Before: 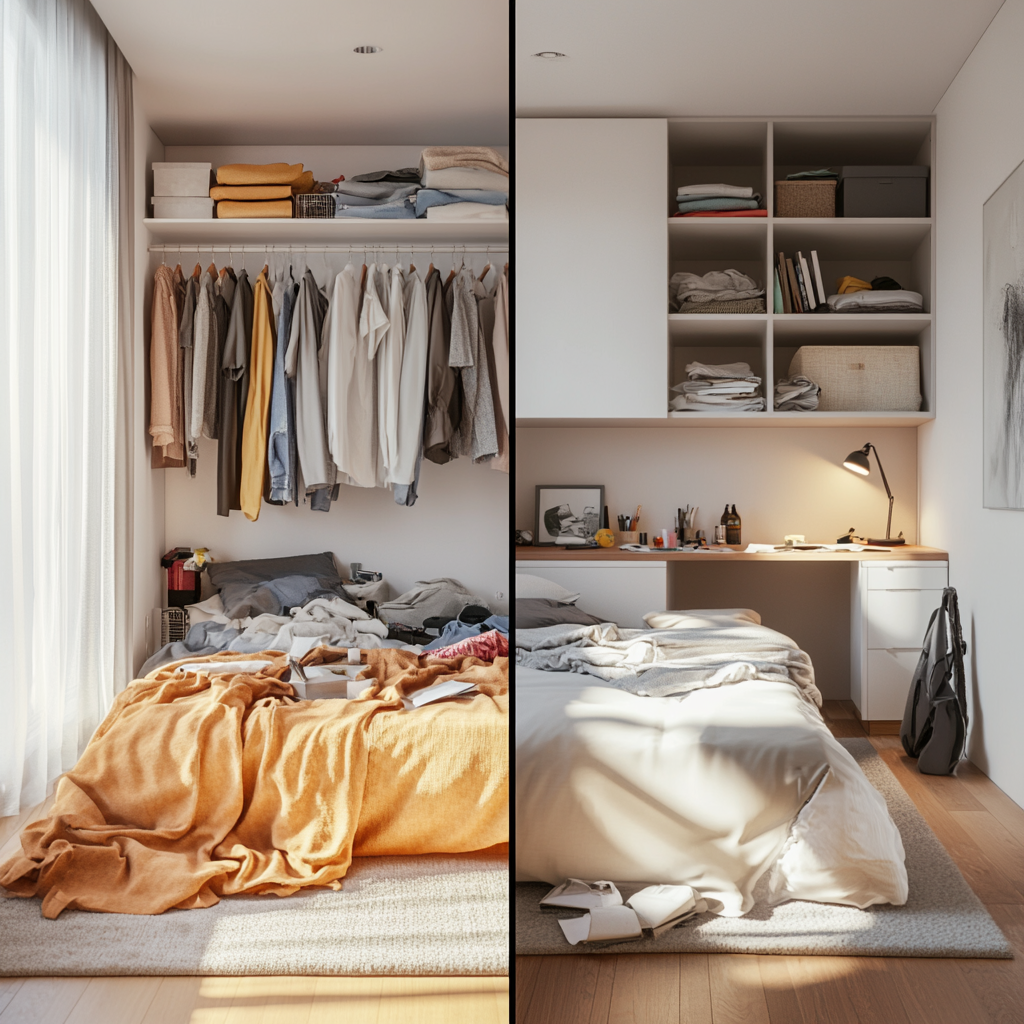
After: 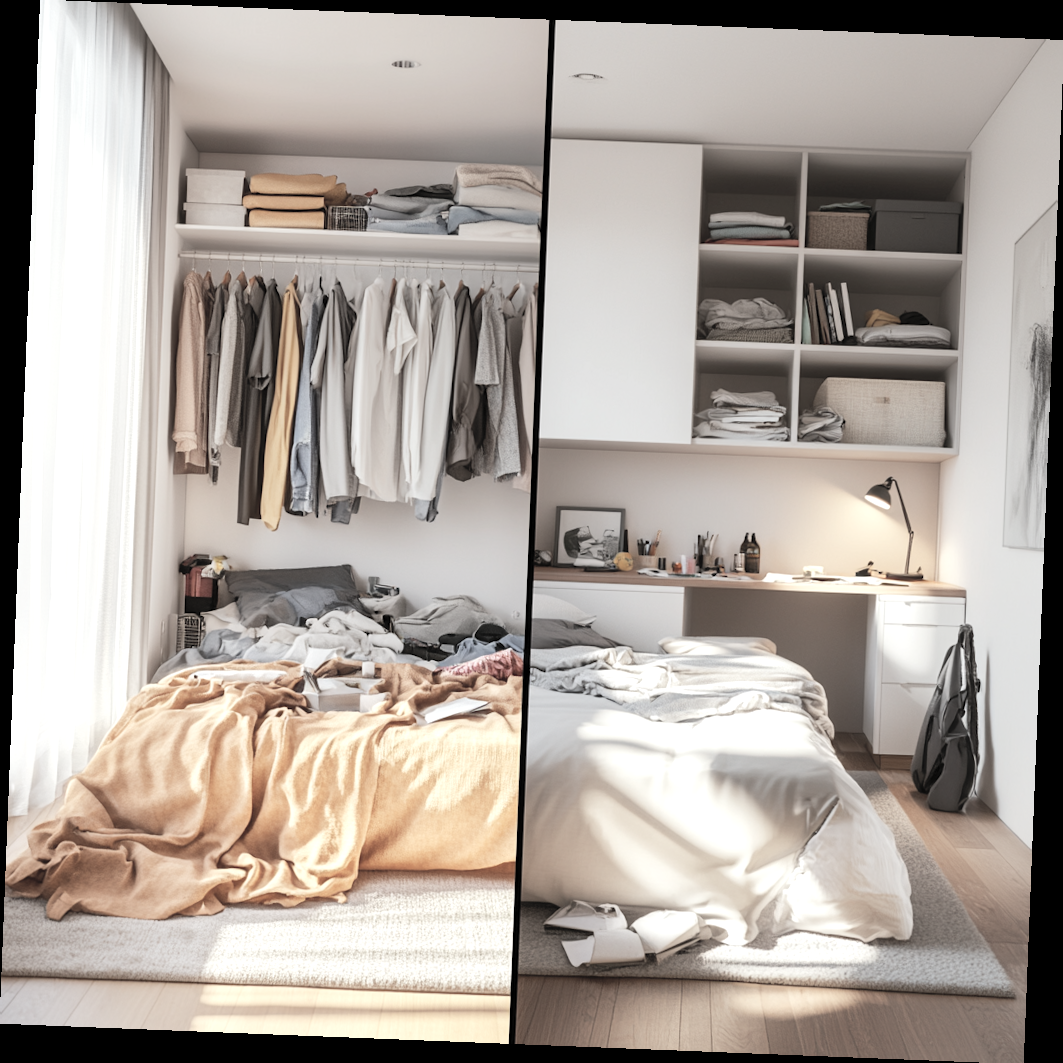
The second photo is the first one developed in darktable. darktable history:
contrast brightness saturation: brightness 0.18, saturation -0.5
rotate and perspective: rotation 2.27°, automatic cropping off
tone equalizer: -8 EV -0.417 EV, -7 EV -0.389 EV, -6 EV -0.333 EV, -5 EV -0.222 EV, -3 EV 0.222 EV, -2 EV 0.333 EV, -1 EV 0.389 EV, +0 EV 0.417 EV, edges refinement/feathering 500, mask exposure compensation -1.57 EV, preserve details no
